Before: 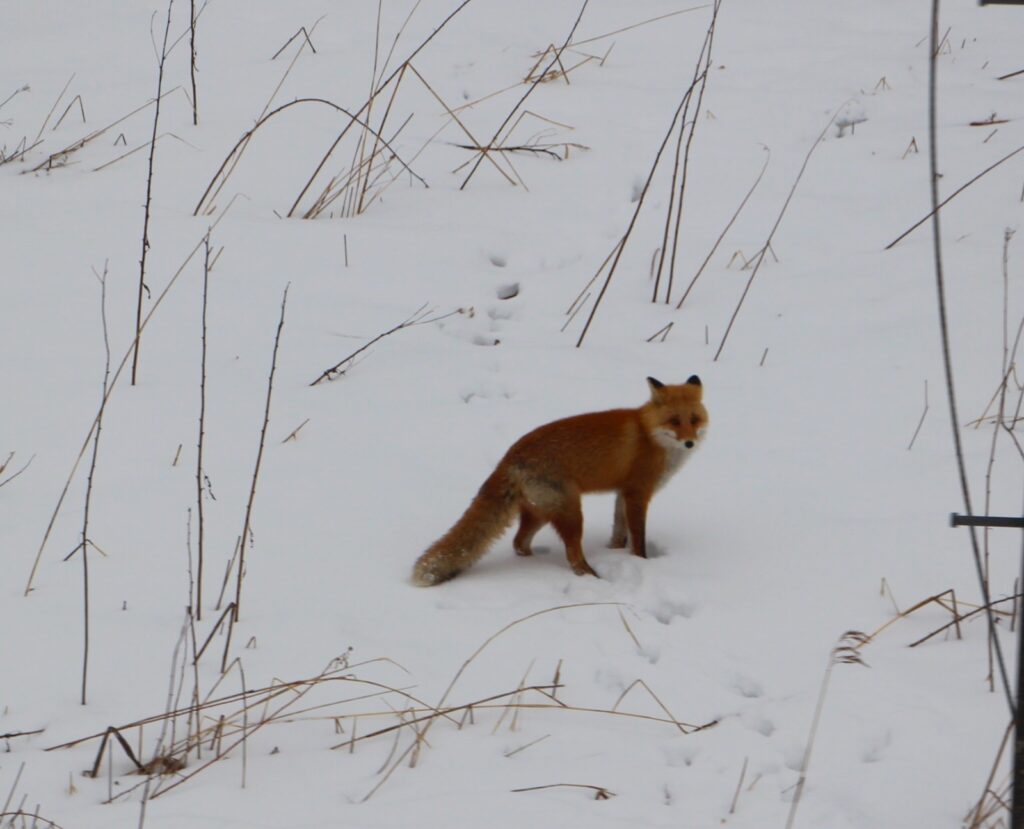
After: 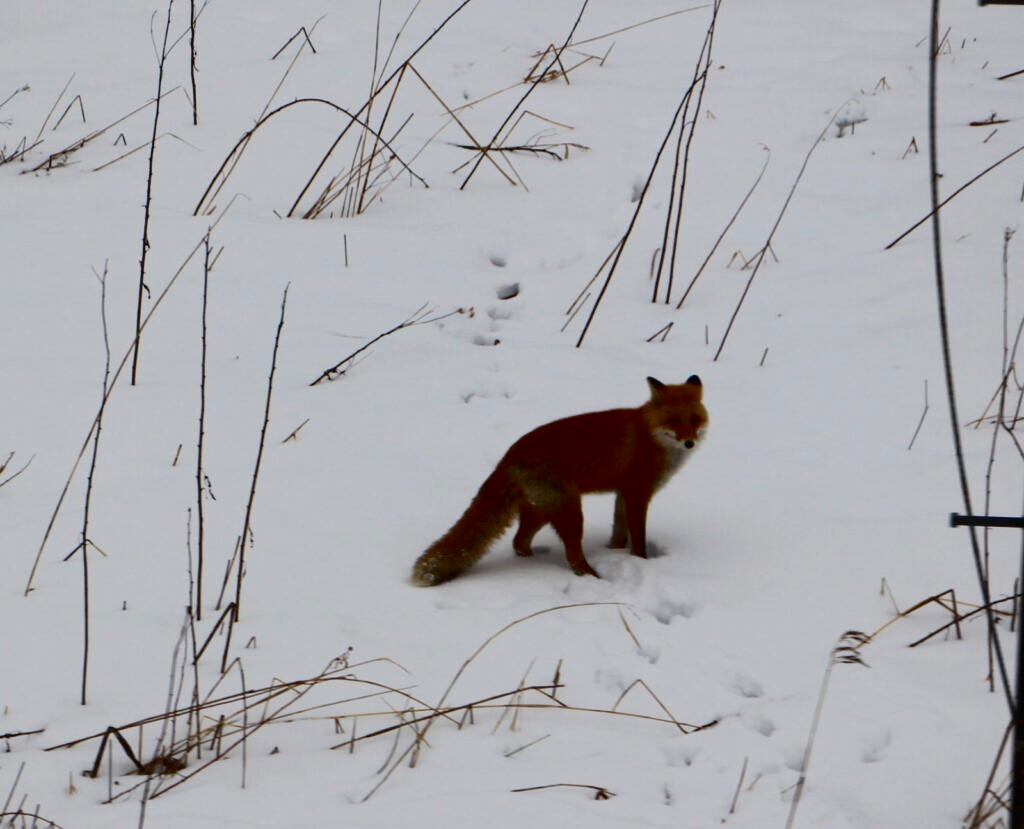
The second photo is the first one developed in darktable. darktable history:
contrast brightness saturation: contrast 0.241, brightness -0.239, saturation 0.142
